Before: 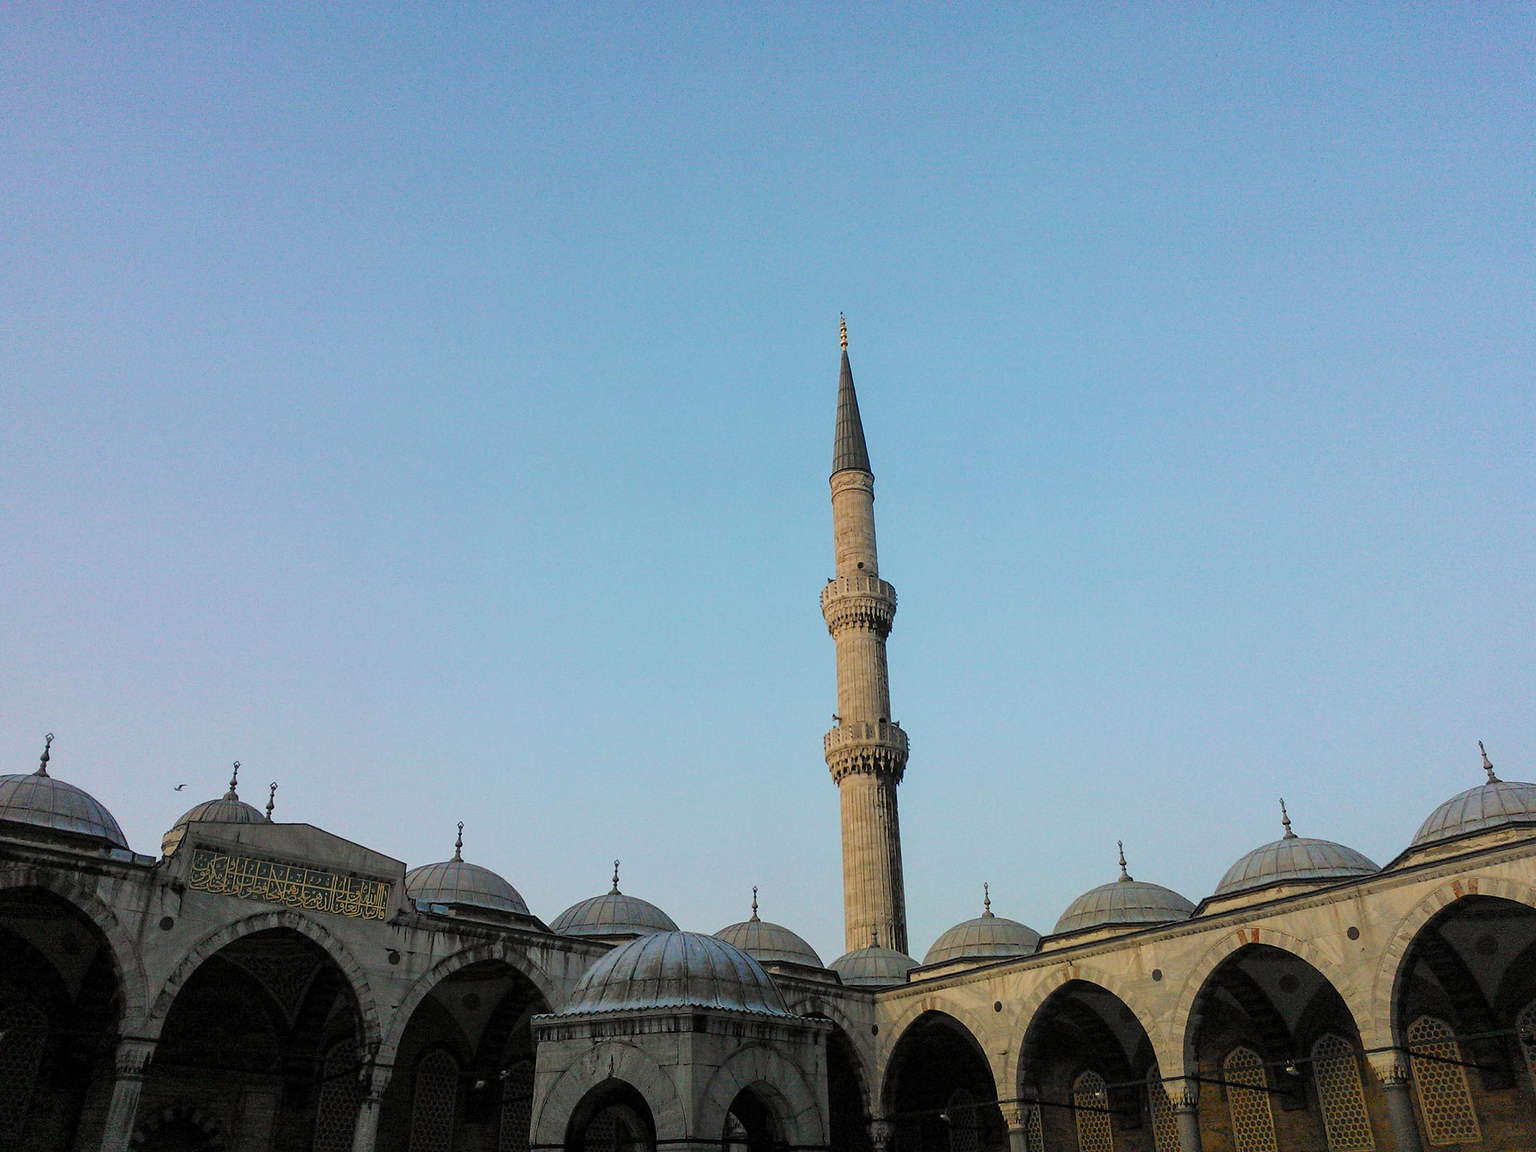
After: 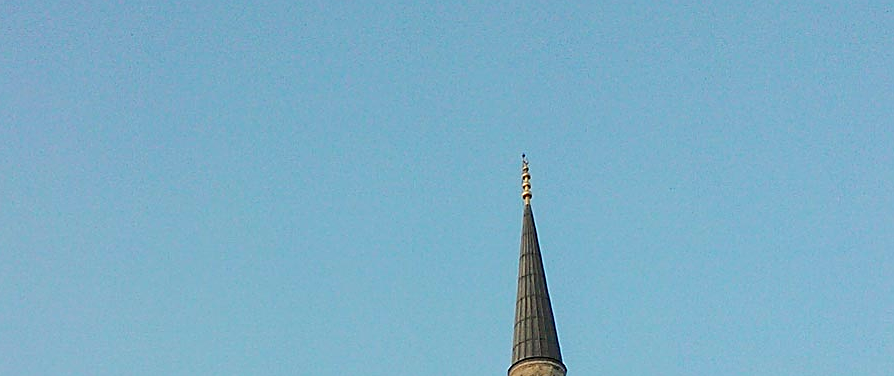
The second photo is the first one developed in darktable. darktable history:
sharpen: on, module defaults
crop: left 28.64%, top 16.832%, right 26.637%, bottom 58.055%
color correction: highlights a* -2.68, highlights b* 2.57
